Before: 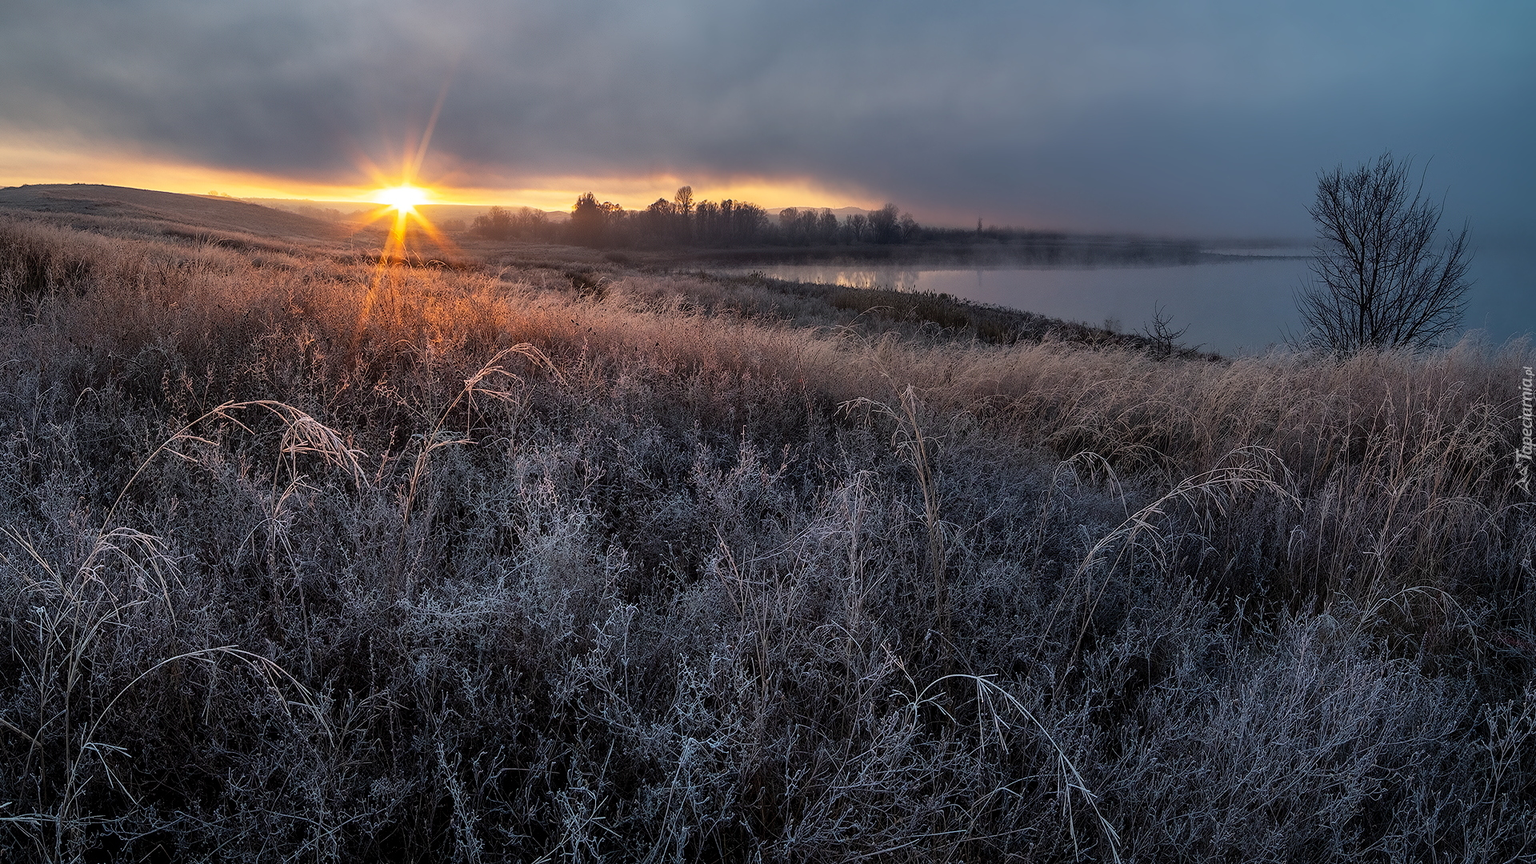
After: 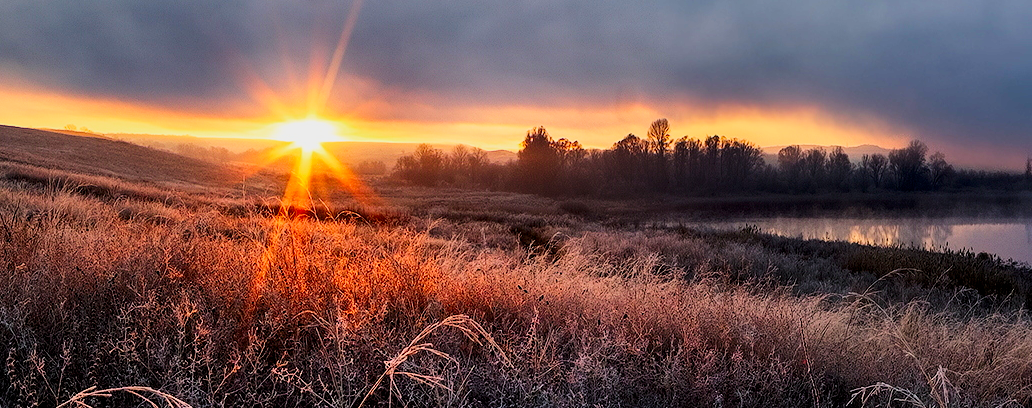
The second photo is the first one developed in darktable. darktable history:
crop: left 10.238%, top 10.644%, right 35.986%, bottom 51.577%
contrast brightness saturation: contrast 0.262, brightness 0.017, saturation 0.879
local contrast: highlights 102%, shadows 100%, detail 120%, midtone range 0.2
filmic rgb: black relative exposure -7.65 EV, white relative exposure 4.56 EV, hardness 3.61, add noise in highlights 0, color science v3 (2019), use custom middle-gray values true, contrast in highlights soft
